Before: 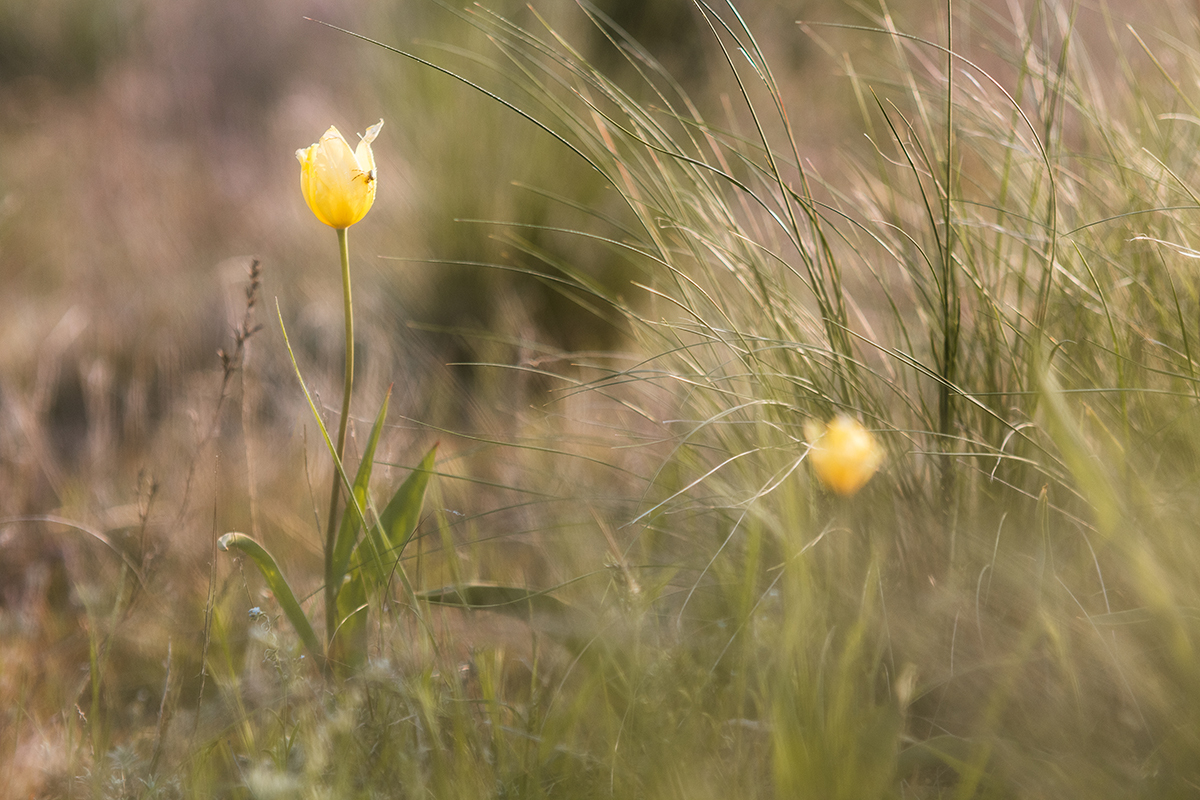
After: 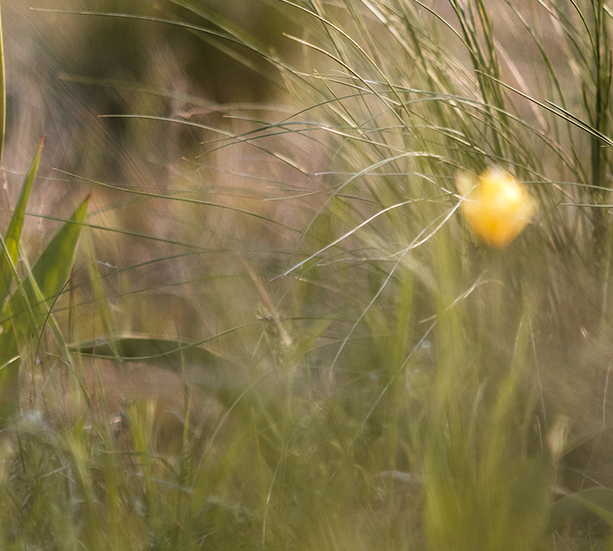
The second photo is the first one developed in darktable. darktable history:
crop and rotate: left 29.073%, top 31.084%, right 19.812%
haze removal: compatibility mode true, adaptive false
